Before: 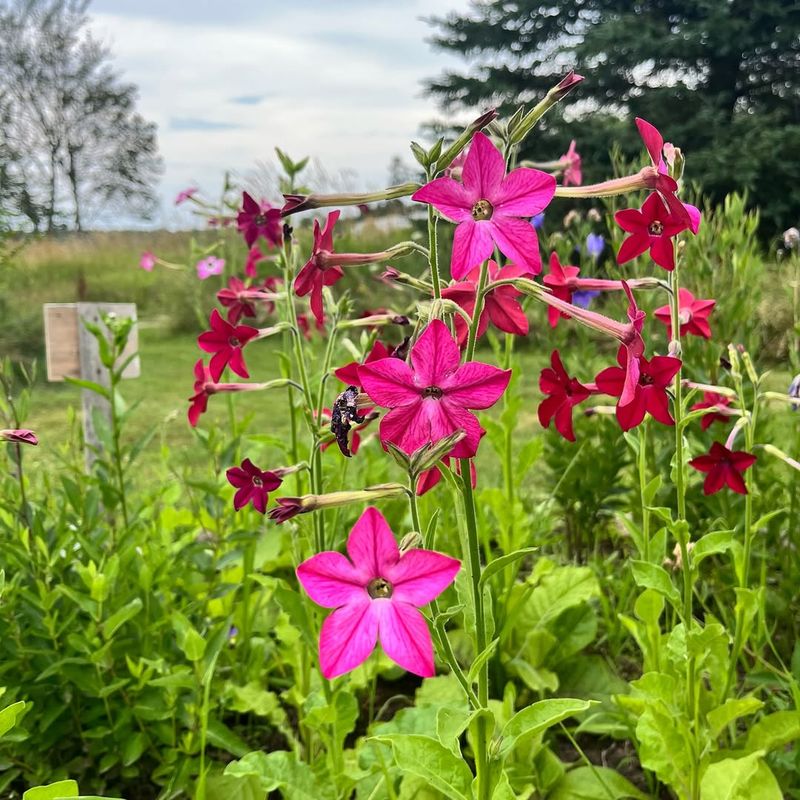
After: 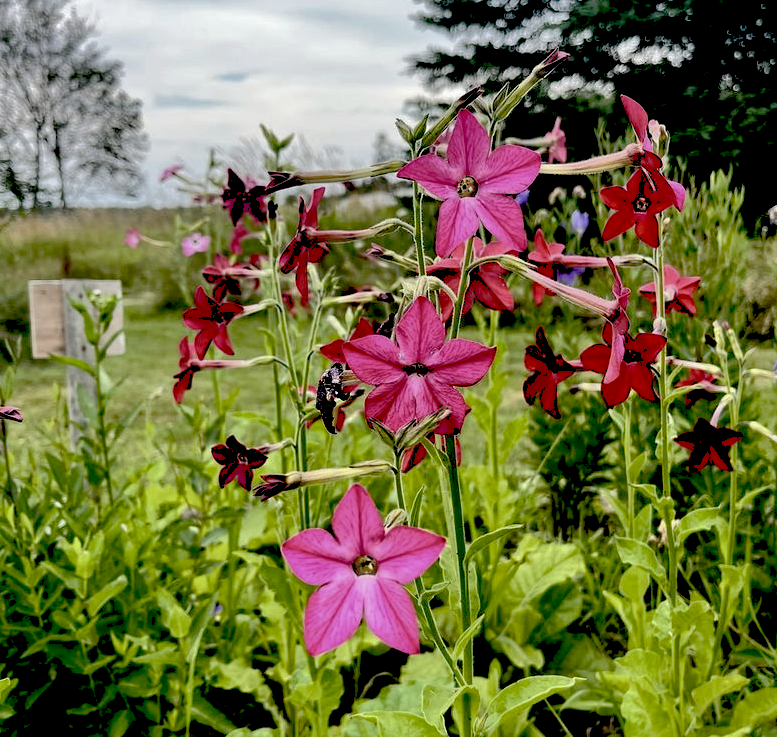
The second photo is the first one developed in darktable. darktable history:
crop: left 1.971%, top 2.953%, right 0.822%, bottom 4.913%
shadows and highlights: on, module defaults
exposure: black level correction 0.057, compensate highlight preservation false
contrast brightness saturation: contrast 0.105, saturation -0.373
